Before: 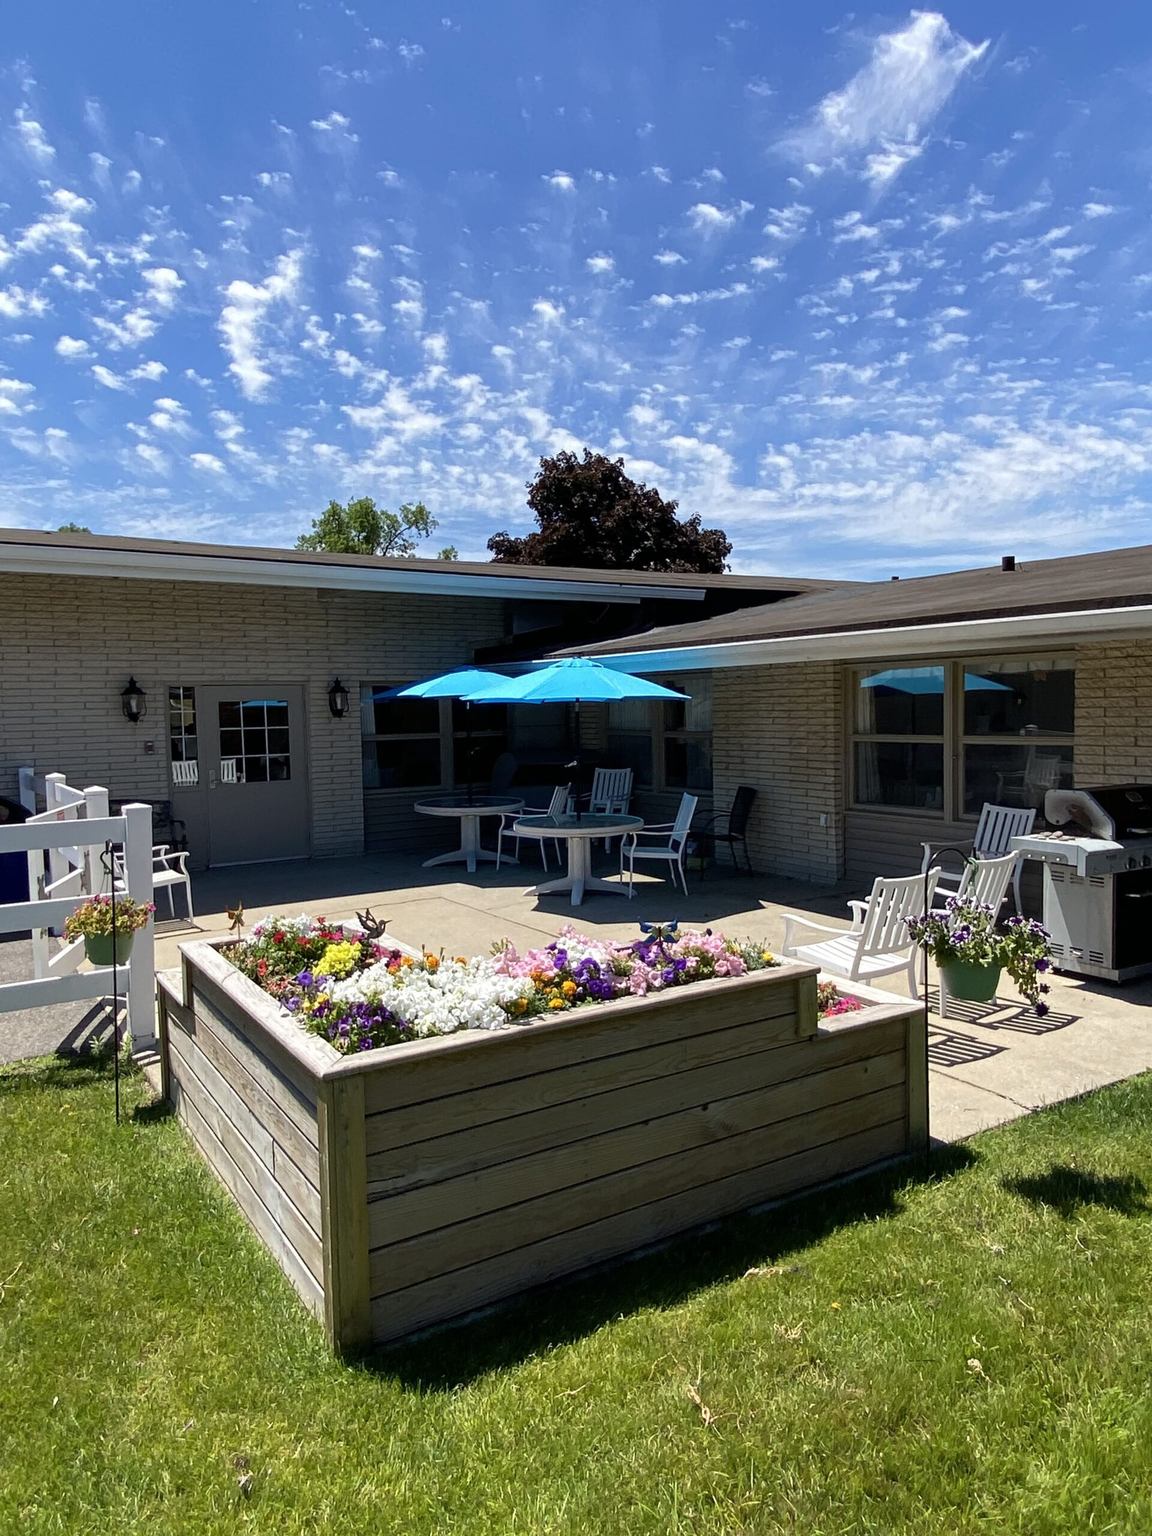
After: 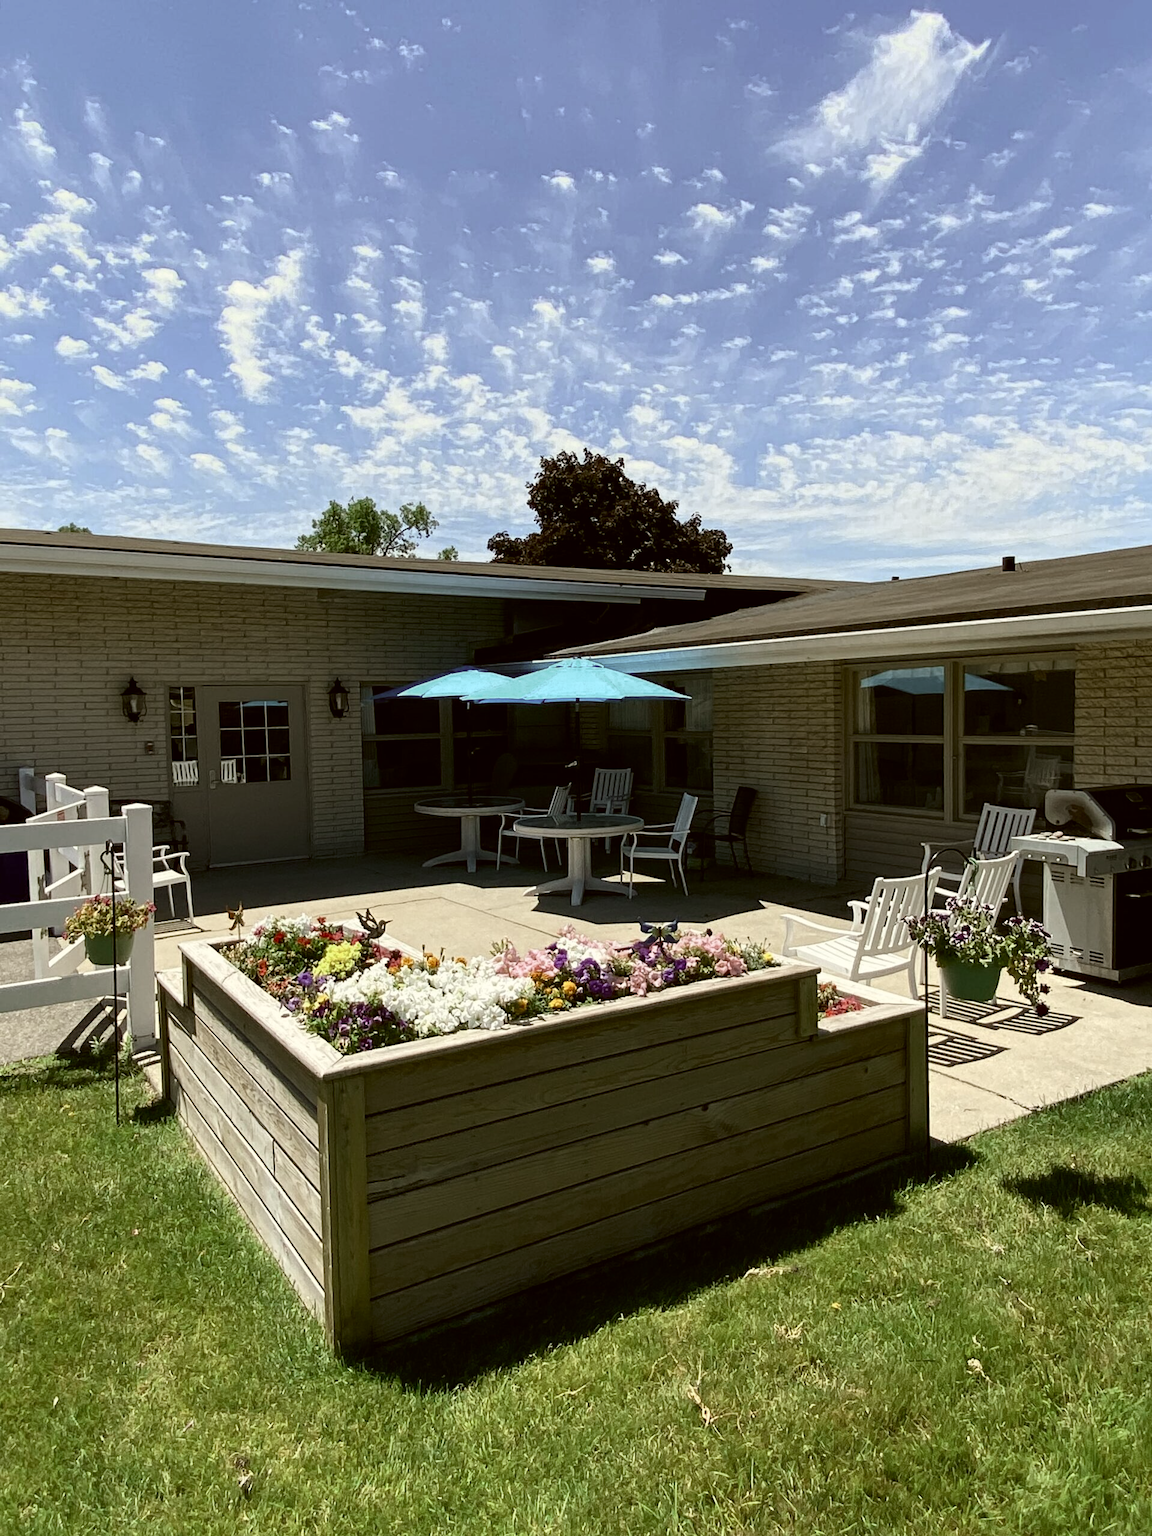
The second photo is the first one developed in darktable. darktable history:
color correction: highlights a* -1.43, highlights b* 10.12, shadows a* 0.395, shadows b* 19.35
contrast brightness saturation: contrast 0.14
color zones: curves: ch0 [(0, 0.5) (0.125, 0.4) (0.25, 0.5) (0.375, 0.4) (0.5, 0.4) (0.625, 0.6) (0.75, 0.6) (0.875, 0.5)]; ch1 [(0, 0.35) (0.125, 0.45) (0.25, 0.35) (0.375, 0.35) (0.5, 0.35) (0.625, 0.35) (0.75, 0.45) (0.875, 0.35)]; ch2 [(0, 0.6) (0.125, 0.5) (0.25, 0.5) (0.375, 0.6) (0.5, 0.6) (0.625, 0.5) (0.75, 0.5) (0.875, 0.5)]
